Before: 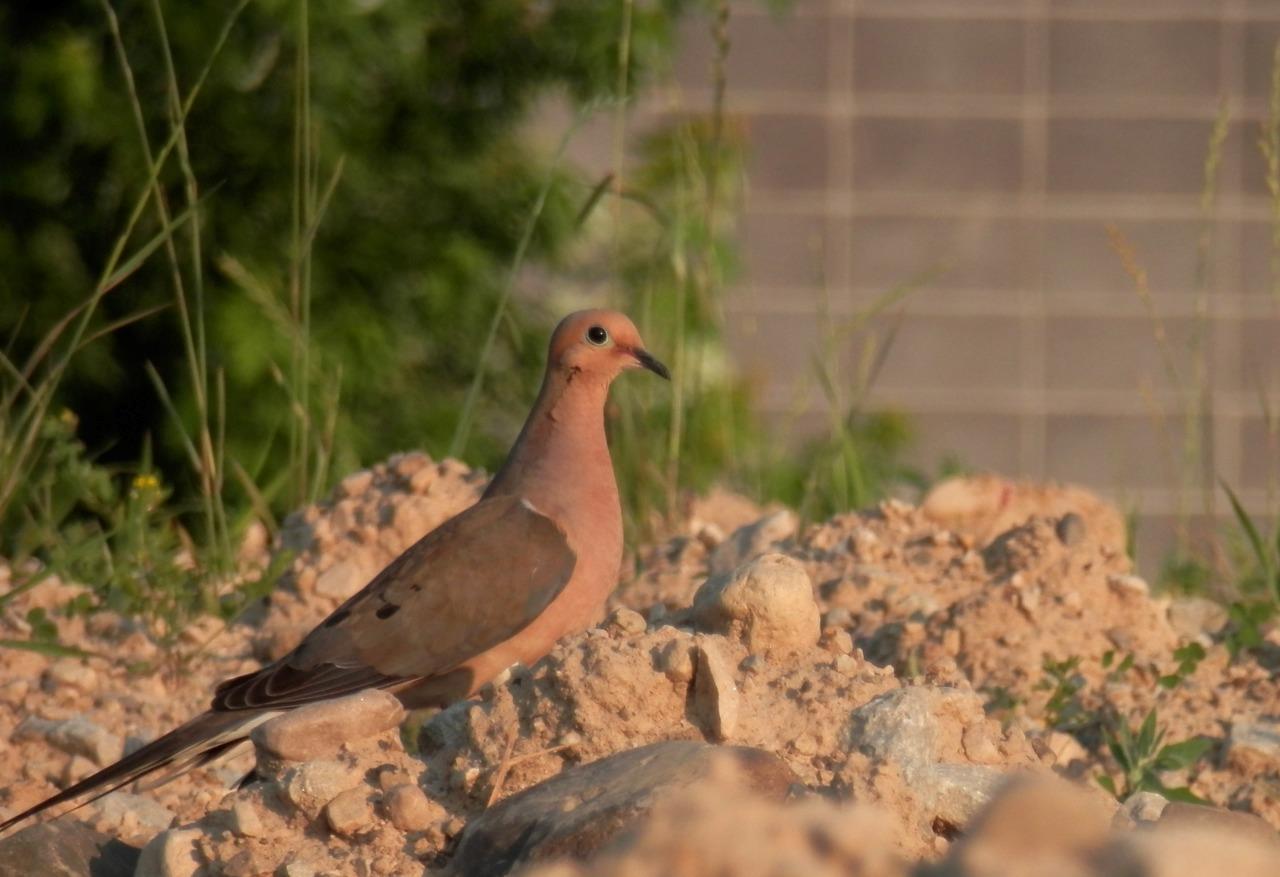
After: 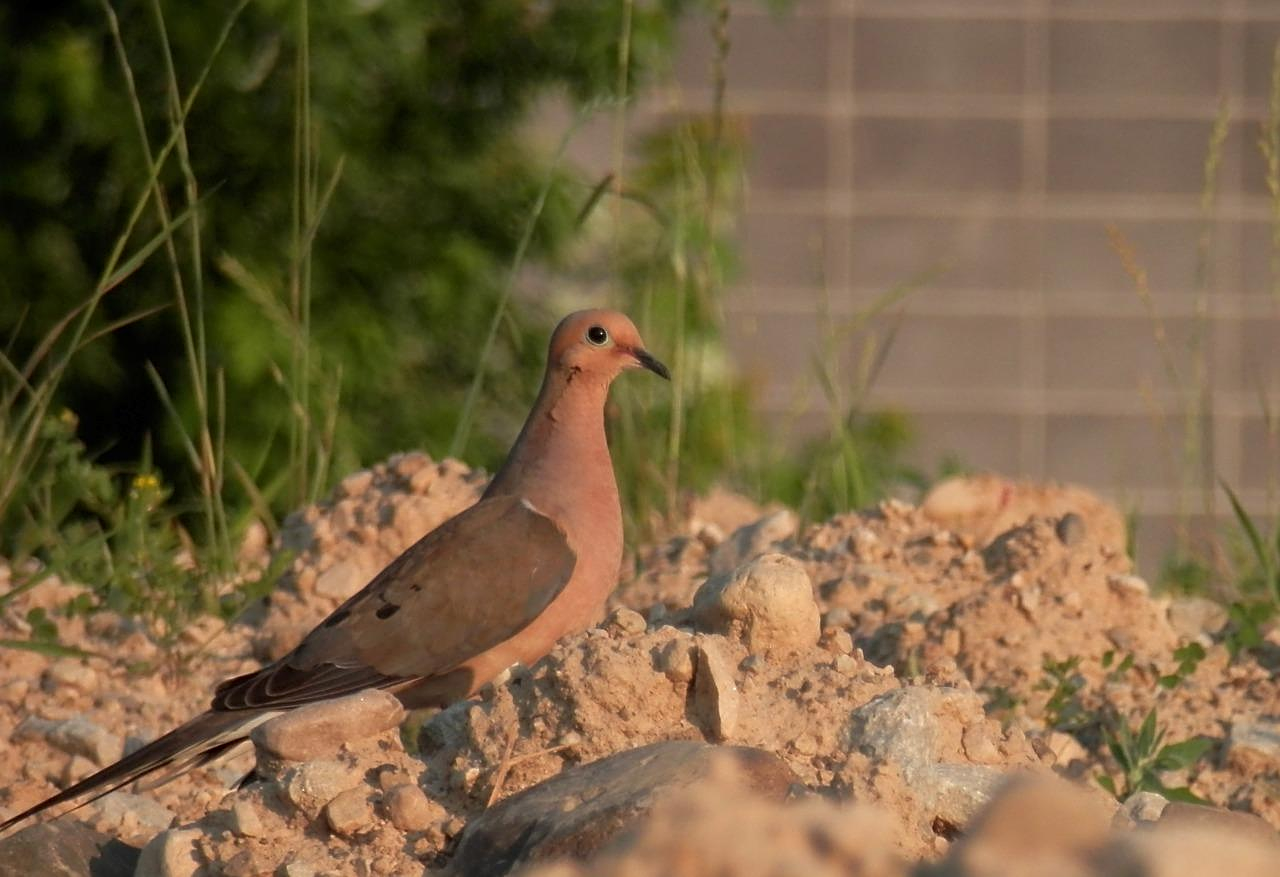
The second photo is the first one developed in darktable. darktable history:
exposure: exposure -0.041 EV, compensate highlight preservation false
sharpen: on, module defaults
